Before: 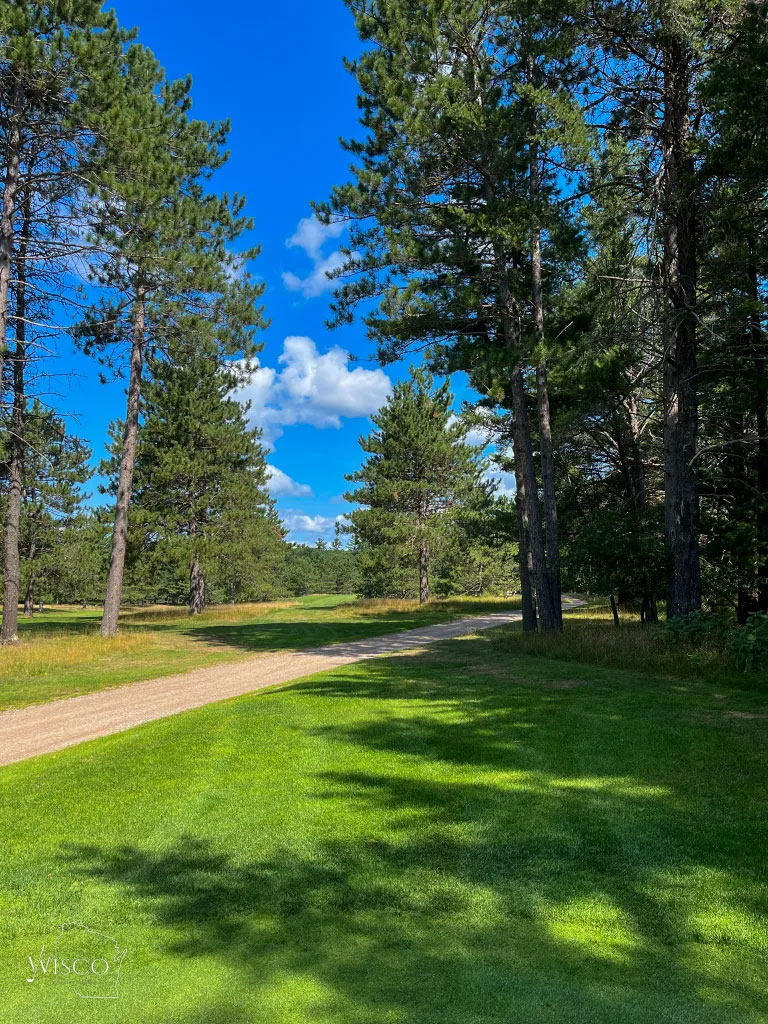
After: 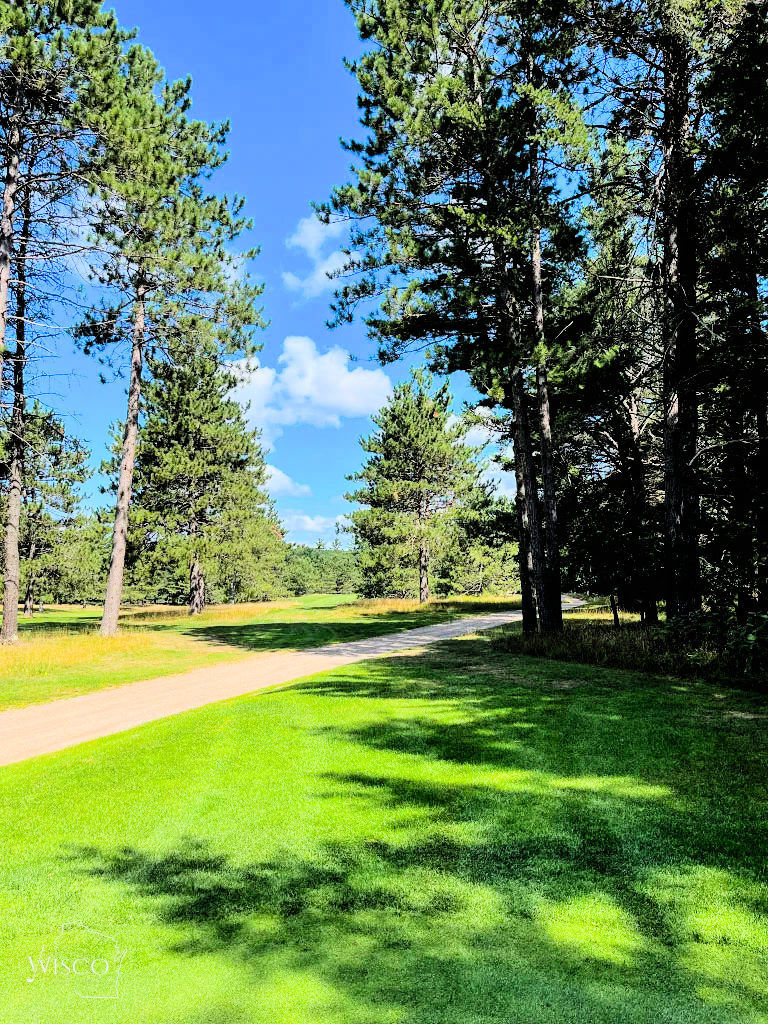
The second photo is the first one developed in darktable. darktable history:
filmic rgb: black relative exposure -3.25 EV, white relative exposure 7.02 EV, hardness 1.49, contrast 1.352
exposure: black level correction 0, exposure 1 EV, compensate highlight preservation false
contrast brightness saturation: contrast 0.204, brightness 0.155, saturation 0.217
